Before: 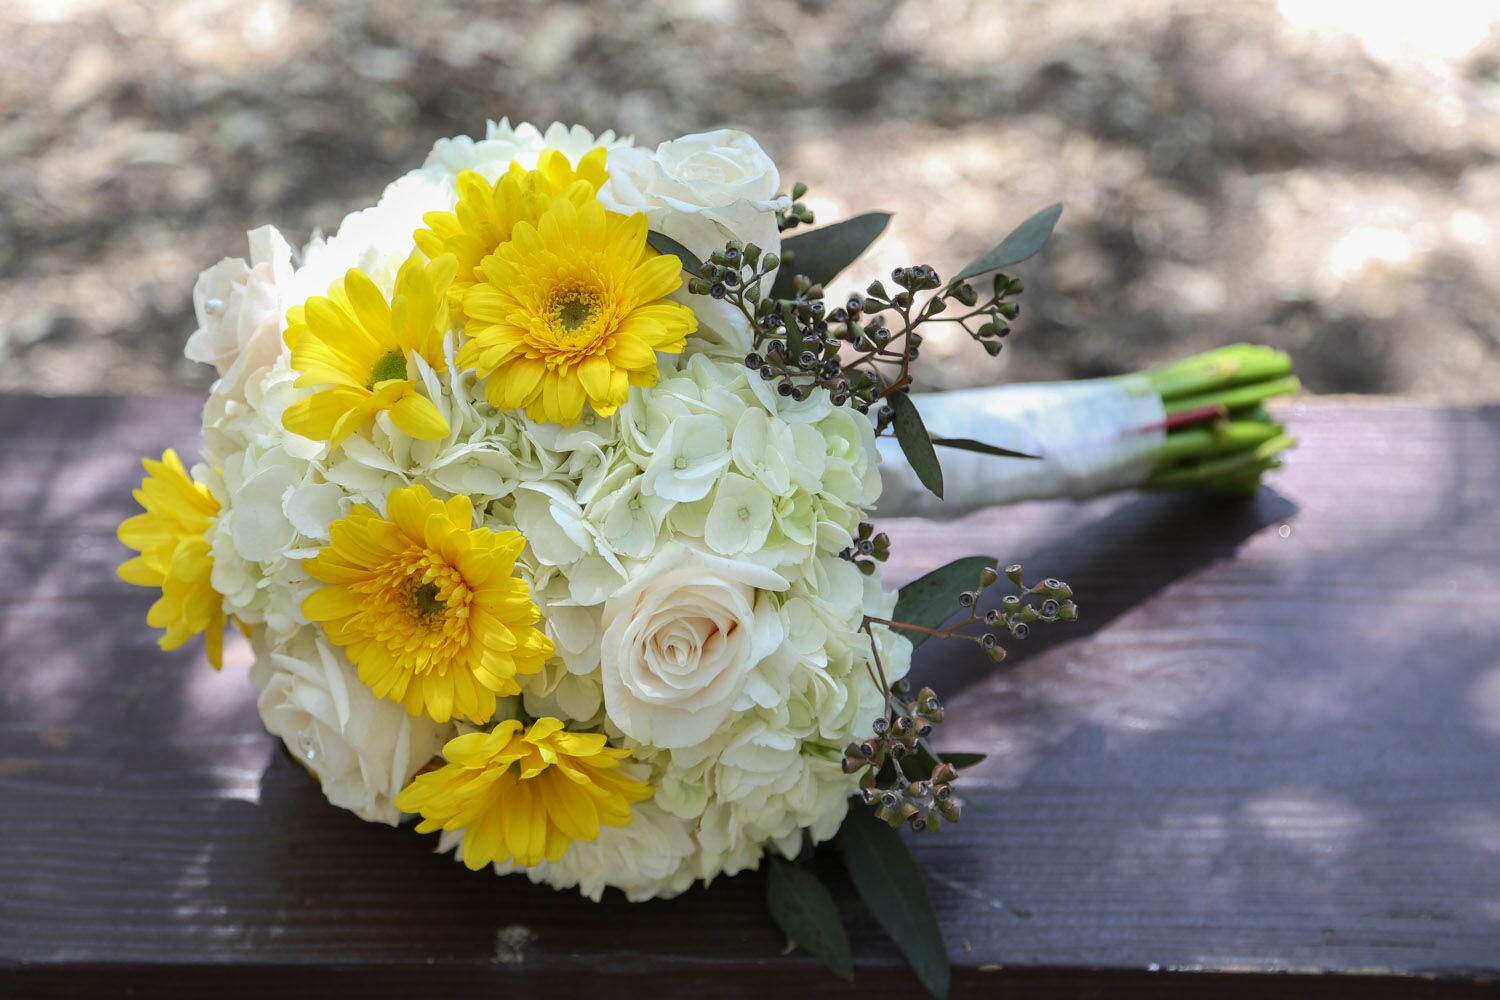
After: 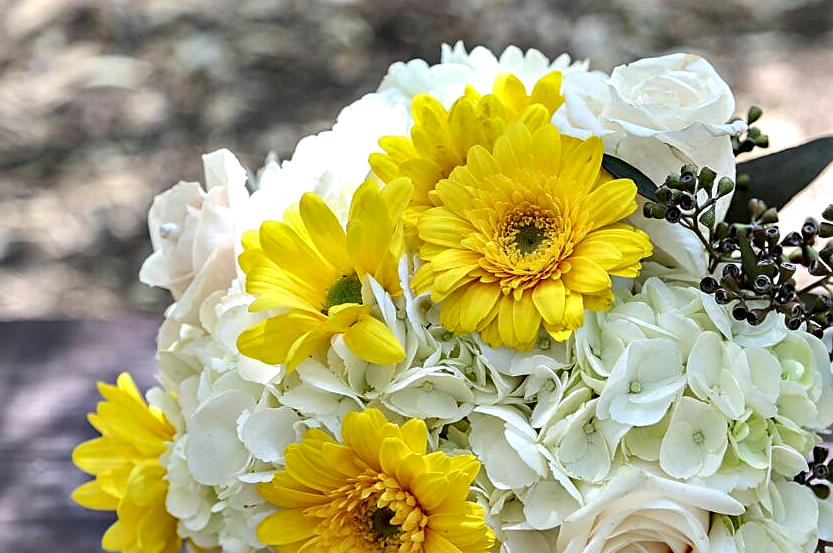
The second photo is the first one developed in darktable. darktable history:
crop and rotate: left 3.038%, top 7.625%, right 41.406%, bottom 36.982%
contrast equalizer: octaves 7, y [[0.6 ×6], [0.55 ×6], [0 ×6], [0 ×6], [0 ×6]]
sharpen: on, module defaults
